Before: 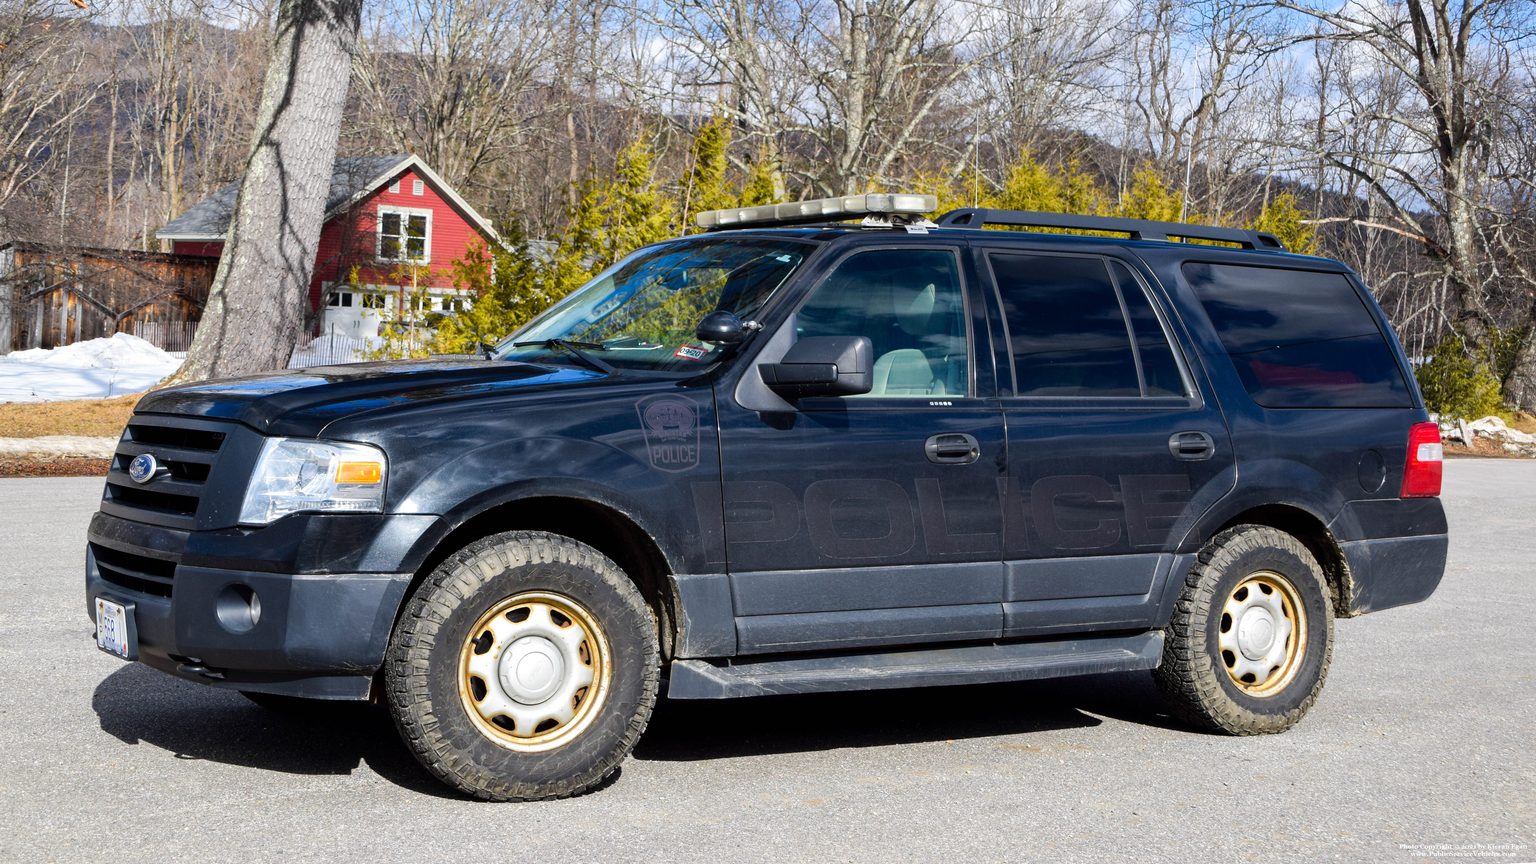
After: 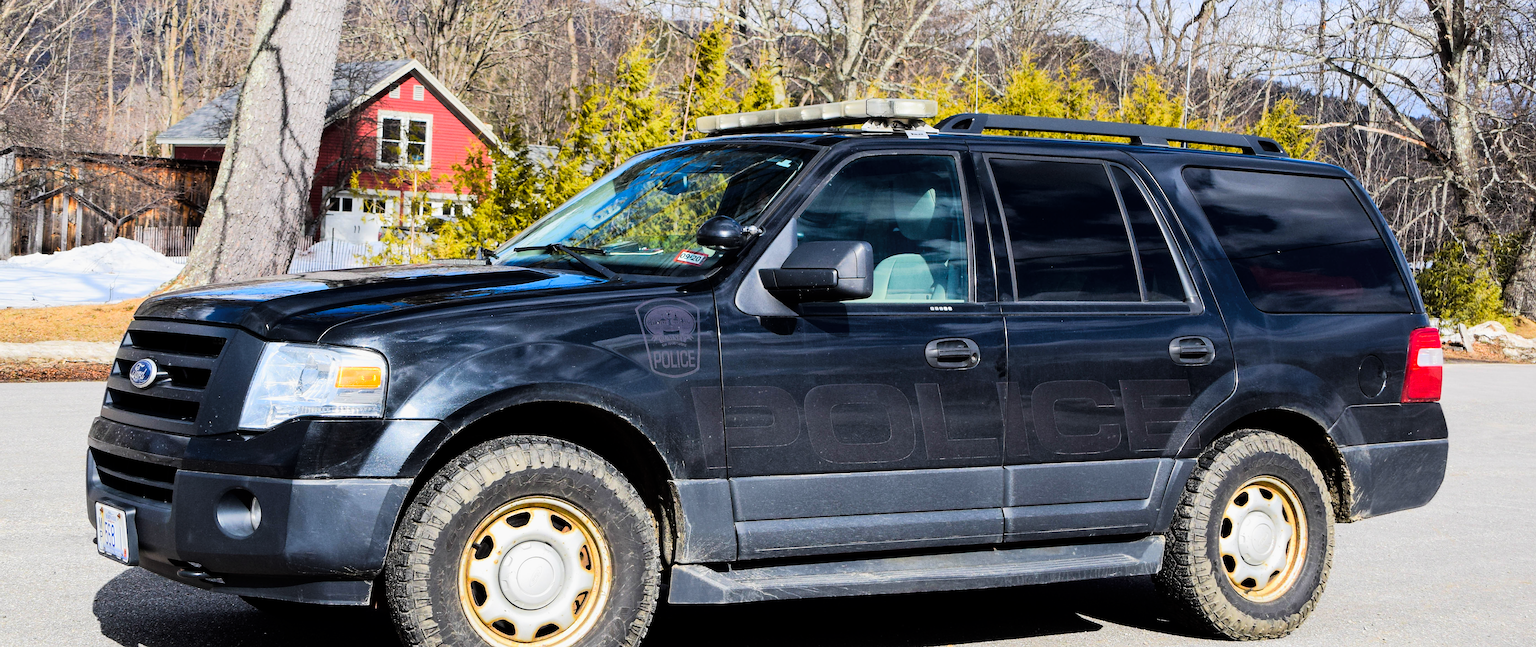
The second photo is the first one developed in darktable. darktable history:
exposure: exposure -0.001 EV, compensate highlight preservation false
tone curve: curves: ch0 [(0, 0) (0.037, 0.011) (0.135, 0.093) (0.266, 0.281) (0.461, 0.555) (0.581, 0.716) (0.675, 0.793) (0.767, 0.849) (0.91, 0.924) (1, 0.979)]; ch1 [(0, 0) (0.292, 0.278) (0.431, 0.418) (0.493, 0.479) (0.506, 0.5) (0.532, 0.537) (0.562, 0.581) (0.641, 0.663) (0.754, 0.76) (1, 1)]; ch2 [(0, 0) (0.294, 0.3) (0.361, 0.372) (0.429, 0.445) (0.478, 0.486) (0.502, 0.498) (0.518, 0.522) (0.531, 0.549) (0.561, 0.59) (0.64, 0.655) (0.693, 0.706) (0.845, 0.833) (1, 0.951)], color space Lab, linked channels, preserve colors none
crop: top 11.031%, bottom 13.94%
sharpen: radius 1.86, amount 0.404, threshold 1.155
